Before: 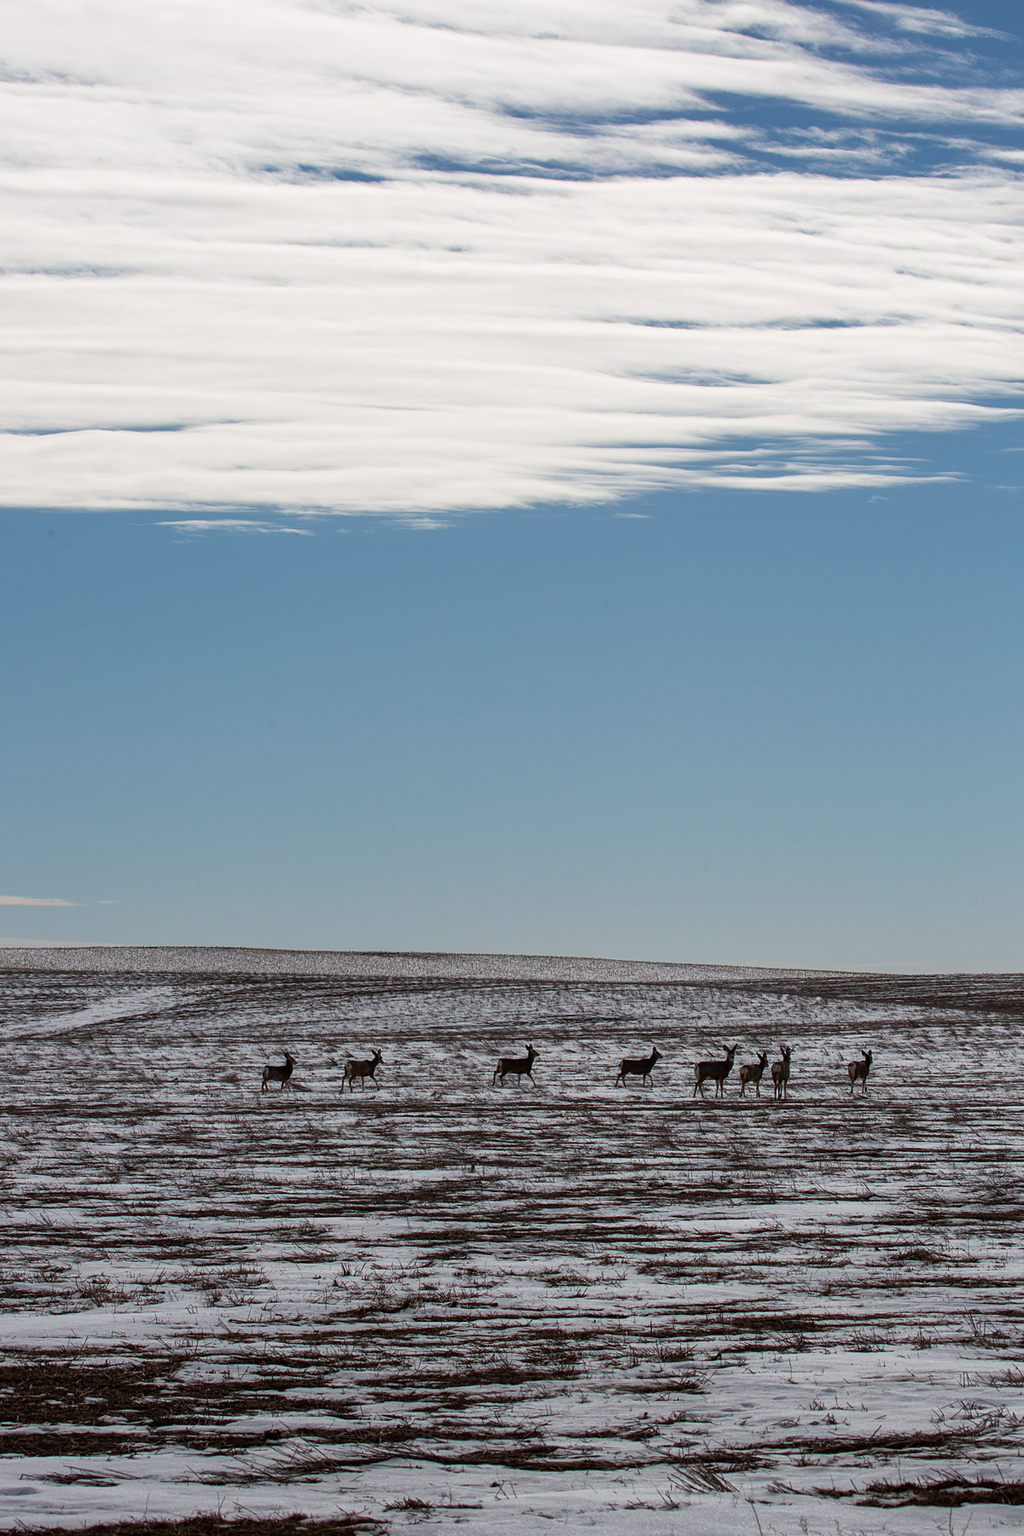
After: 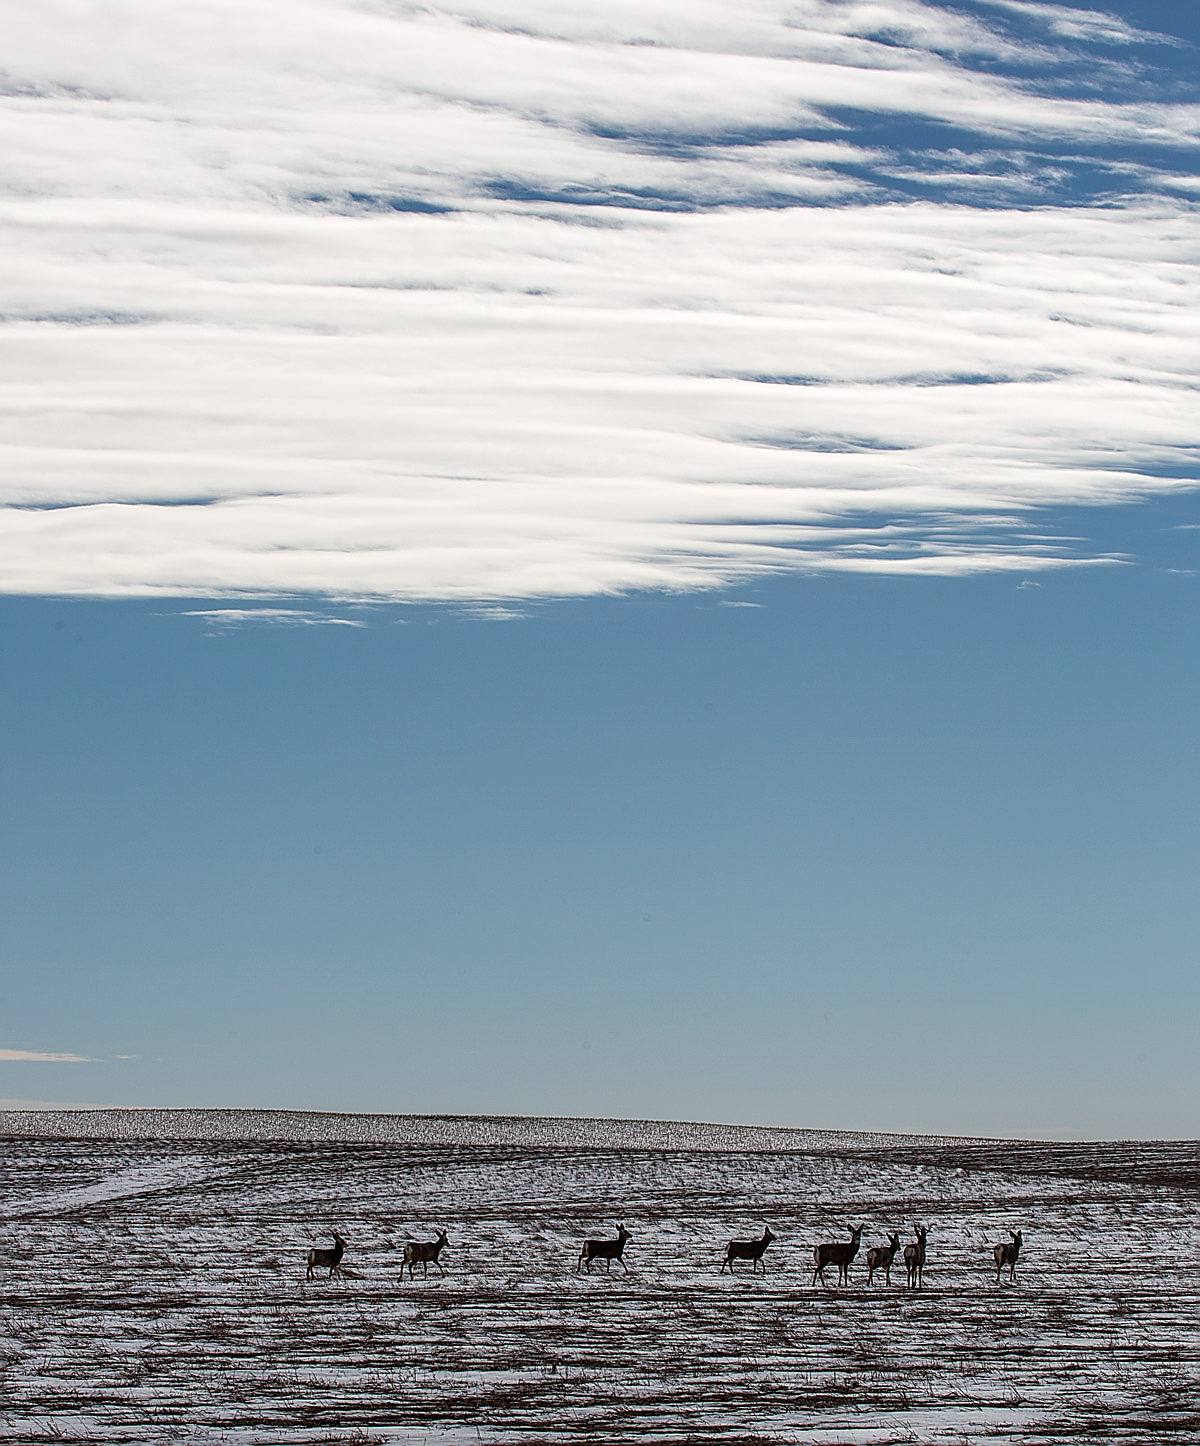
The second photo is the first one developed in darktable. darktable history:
sharpen: radius 1.4, amount 1.25, threshold 0.7
crop: bottom 19.644%
local contrast: detail 130%
